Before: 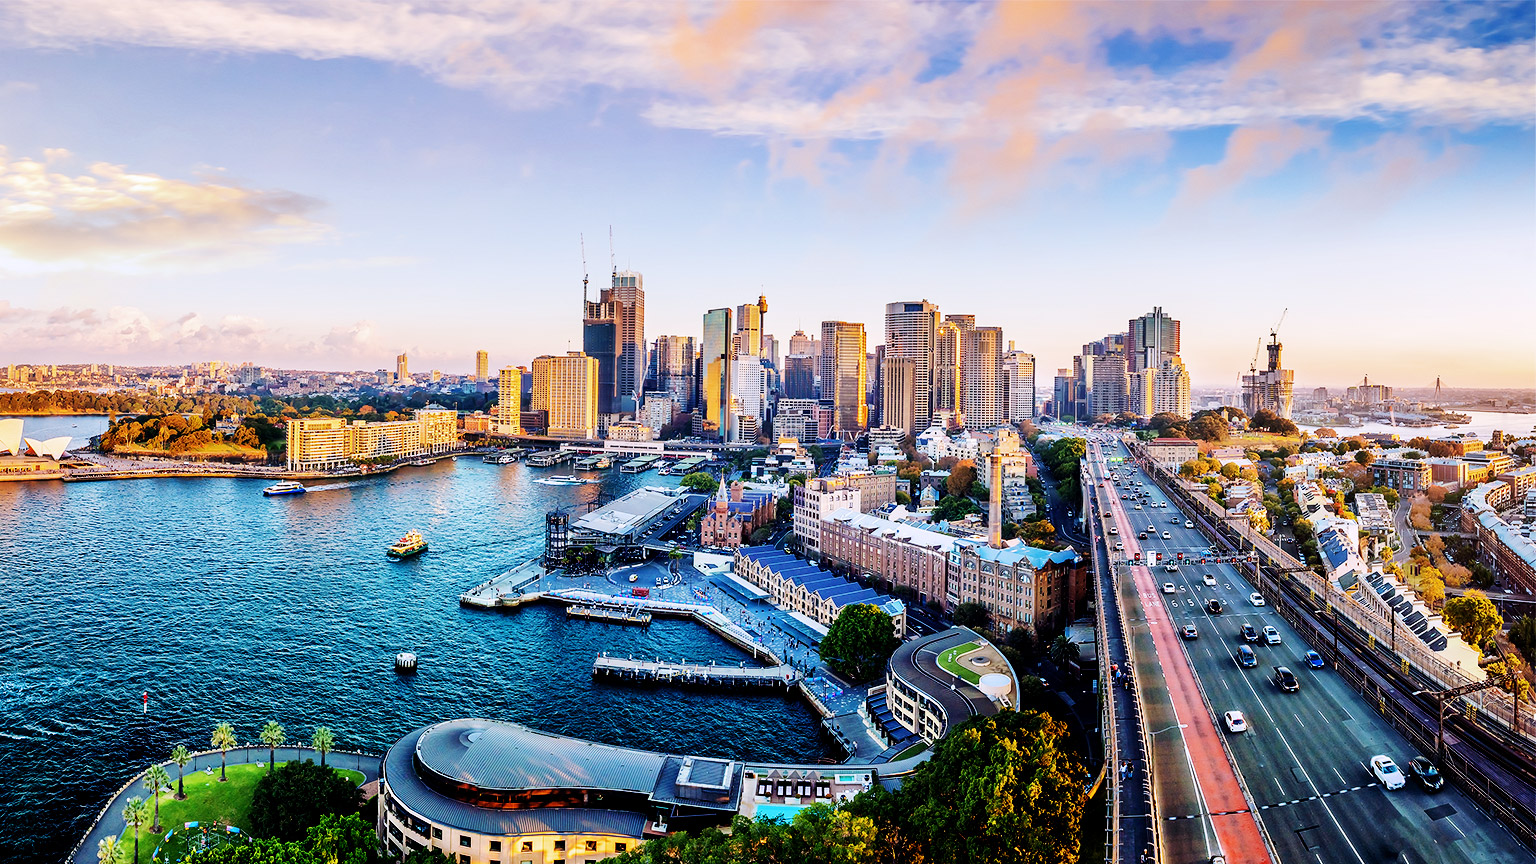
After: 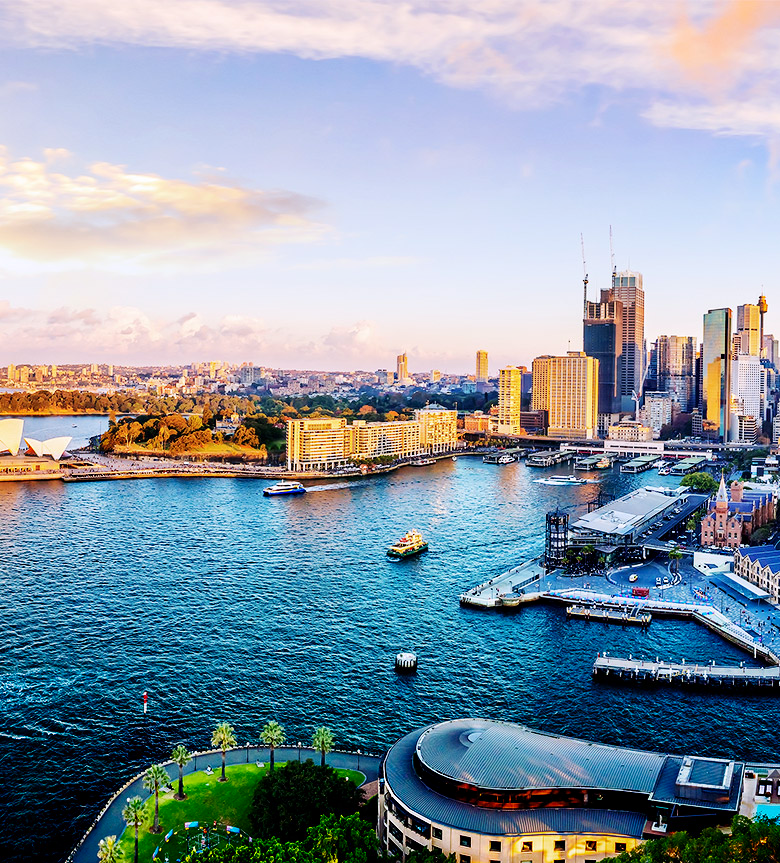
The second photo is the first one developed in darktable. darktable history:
shadows and highlights: shadows -71.16, highlights 33.78, soften with gaussian
haze removal: adaptive false
crop and rotate: left 0.014%, right 49.194%
